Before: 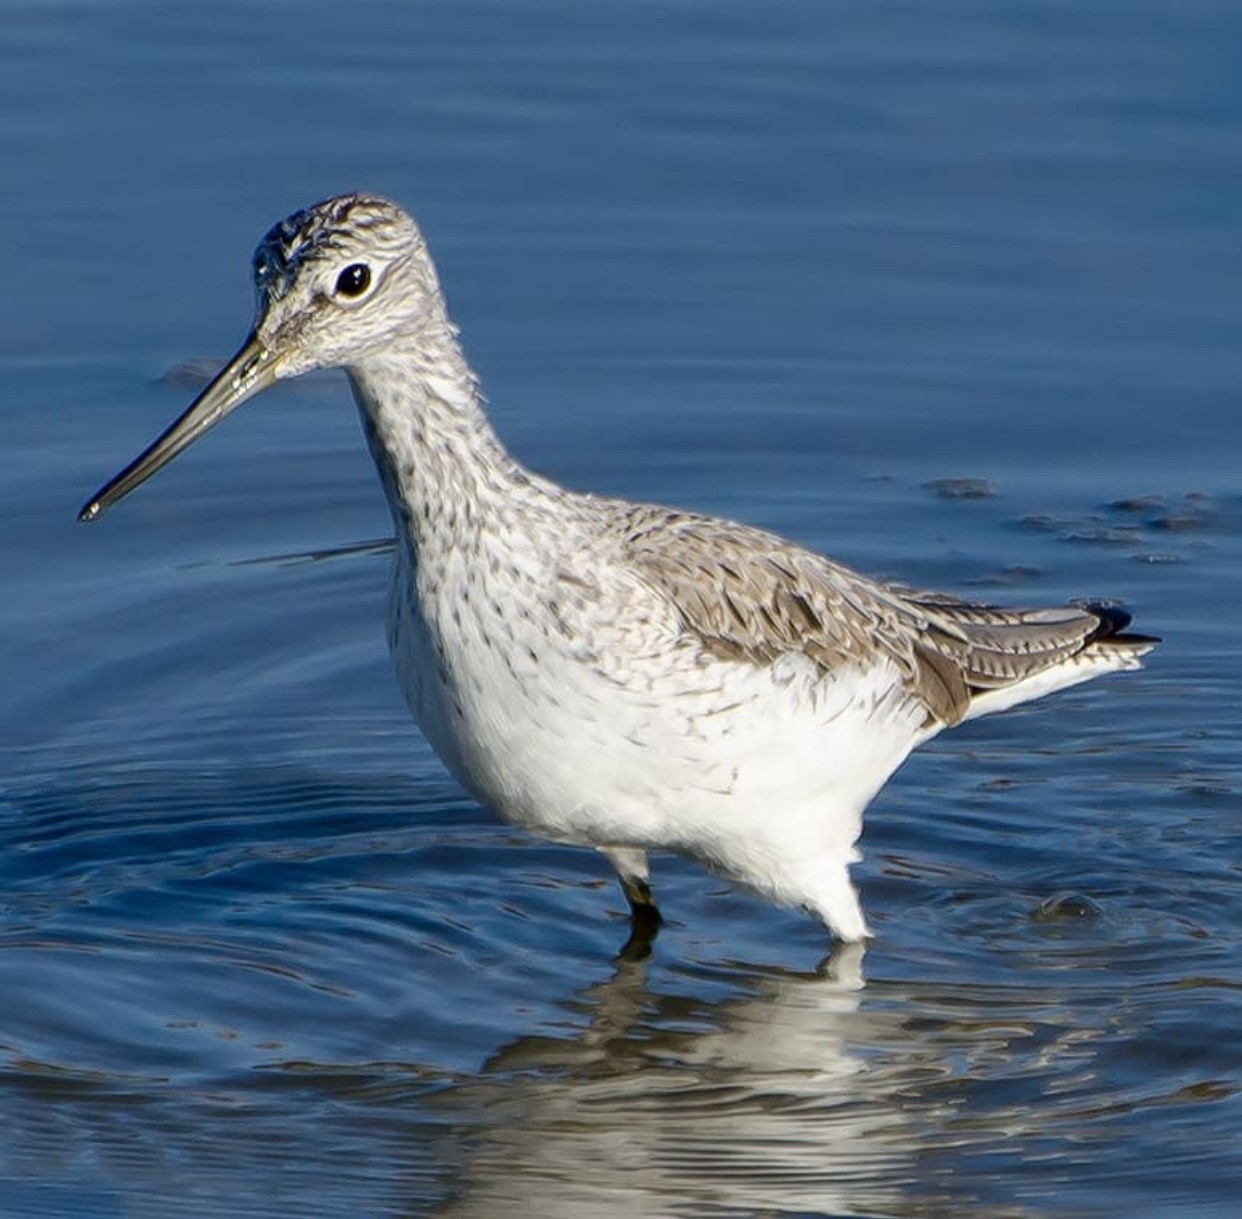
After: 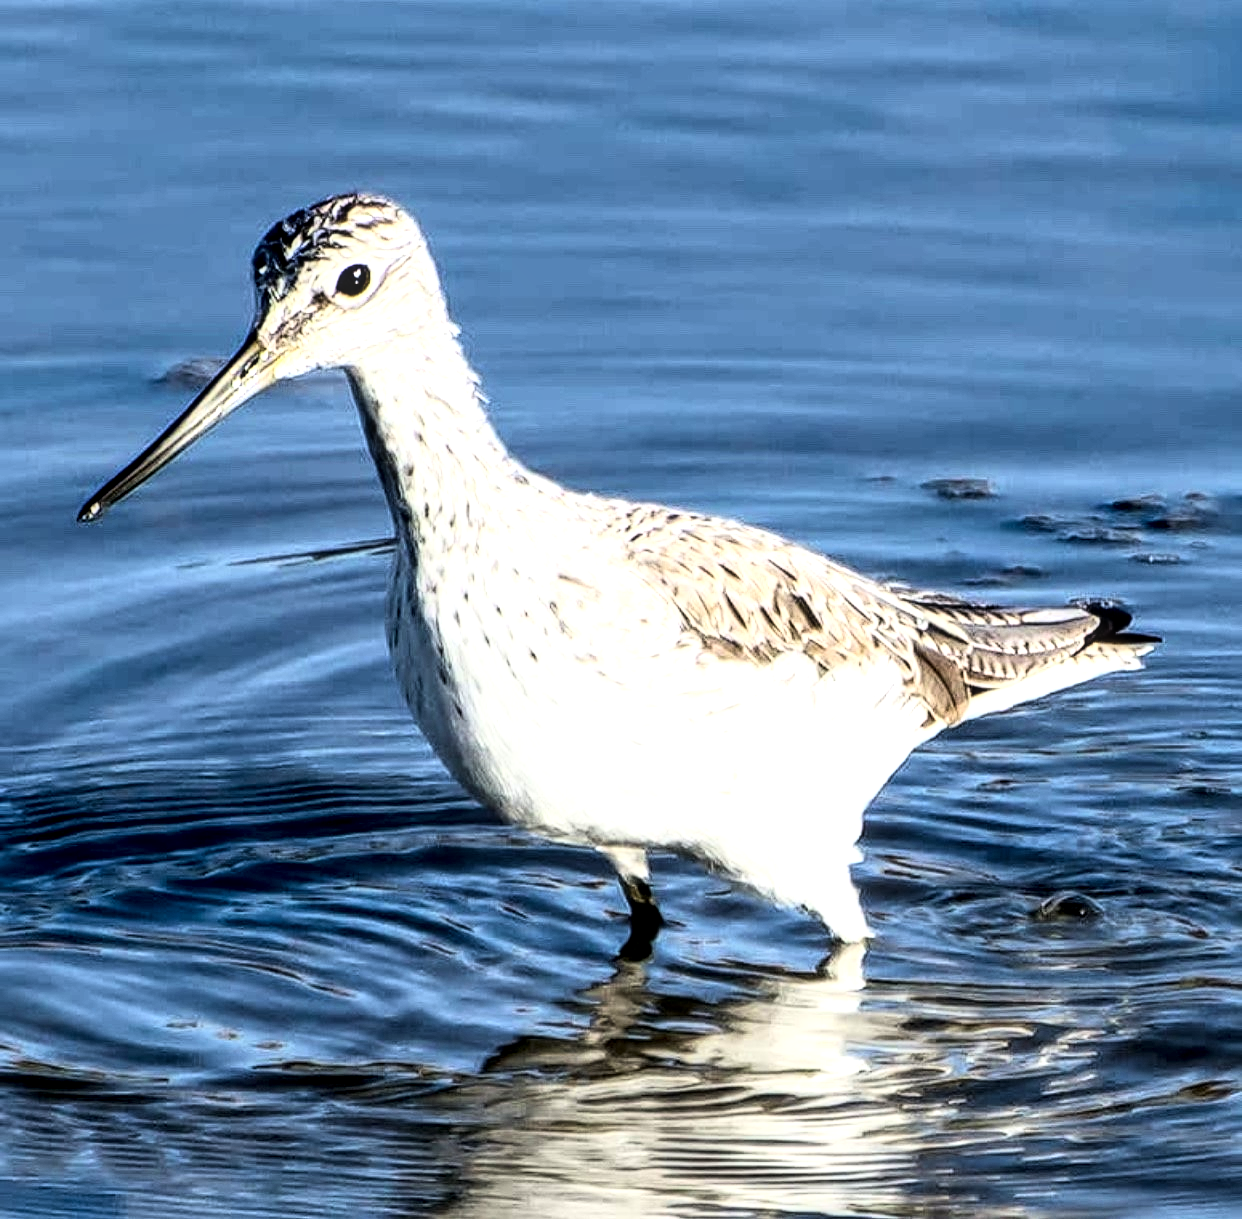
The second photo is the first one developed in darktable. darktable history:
local contrast: highlights 59%, detail 145%
rgb curve: curves: ch0 [(0, 0) (0.21, 0.15) (0.24, 0.21) (0.5, 0.75) (0.75, 0.96) (0.89, 0.99) (1, 1)]; ch1 [(0, 0.02) (0.21, 0.13) (0.25, 0.2) (0.5, 0.67) (0.75, 0.9) (0.89, 0.97) (1, 1)]; ch2 [(0, 0.02) (0.21, 0.13) (0.25, 0.2) (0.5, 0.67) (0.75, 0.9) (0.89, 0.97) (1, 1)], compensate middle gray true
